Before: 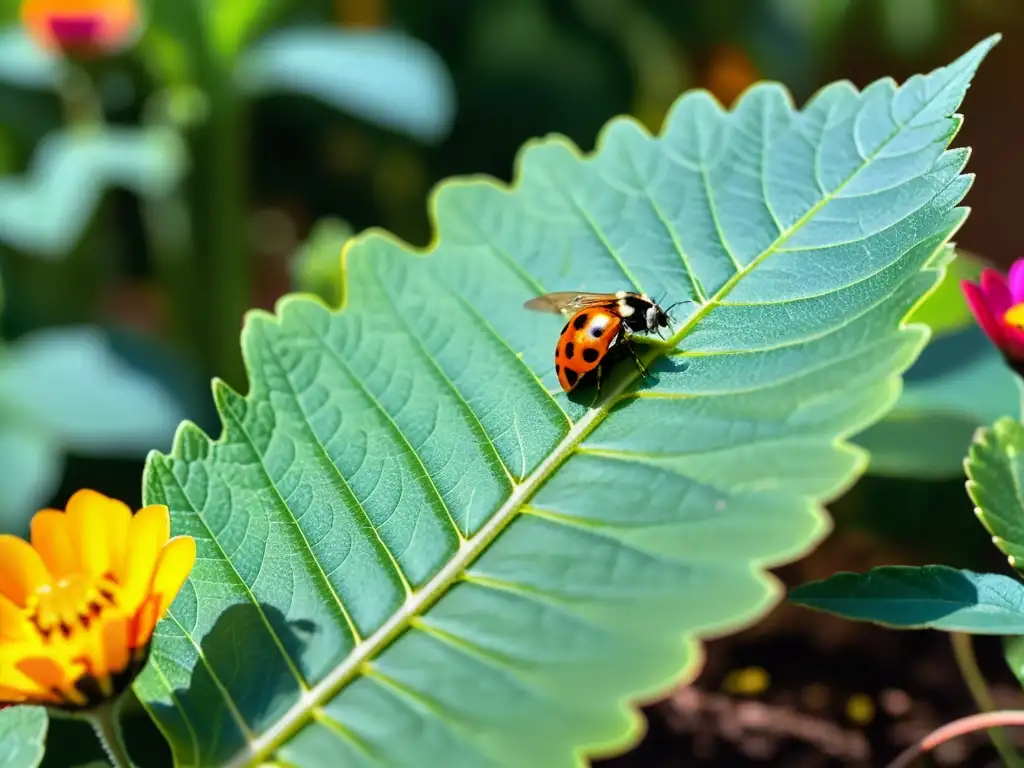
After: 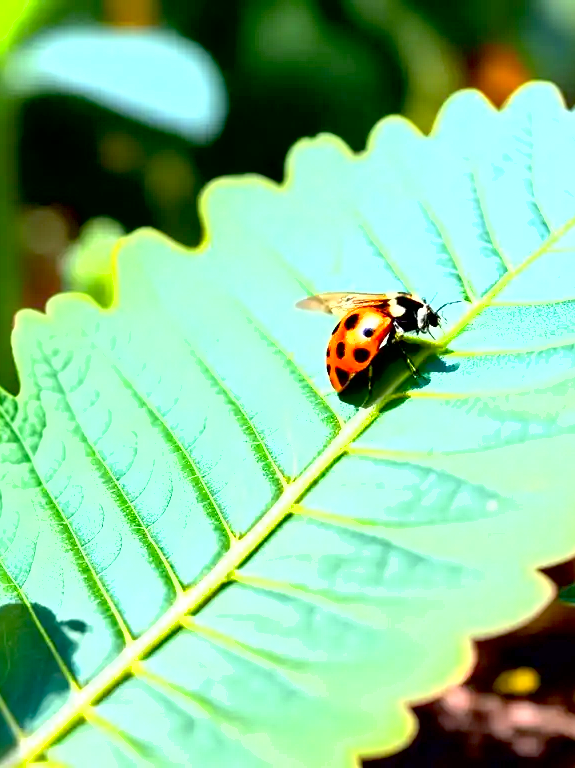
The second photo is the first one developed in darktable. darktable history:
shadows and highlights: shadows 31.52, highlights -32.15, soften with gaussian
crop and rotate: left 22.459%, right 21.332%
exposure: black level correction 0.009, exposure 1.424 EV, compensate highlight preservation false
